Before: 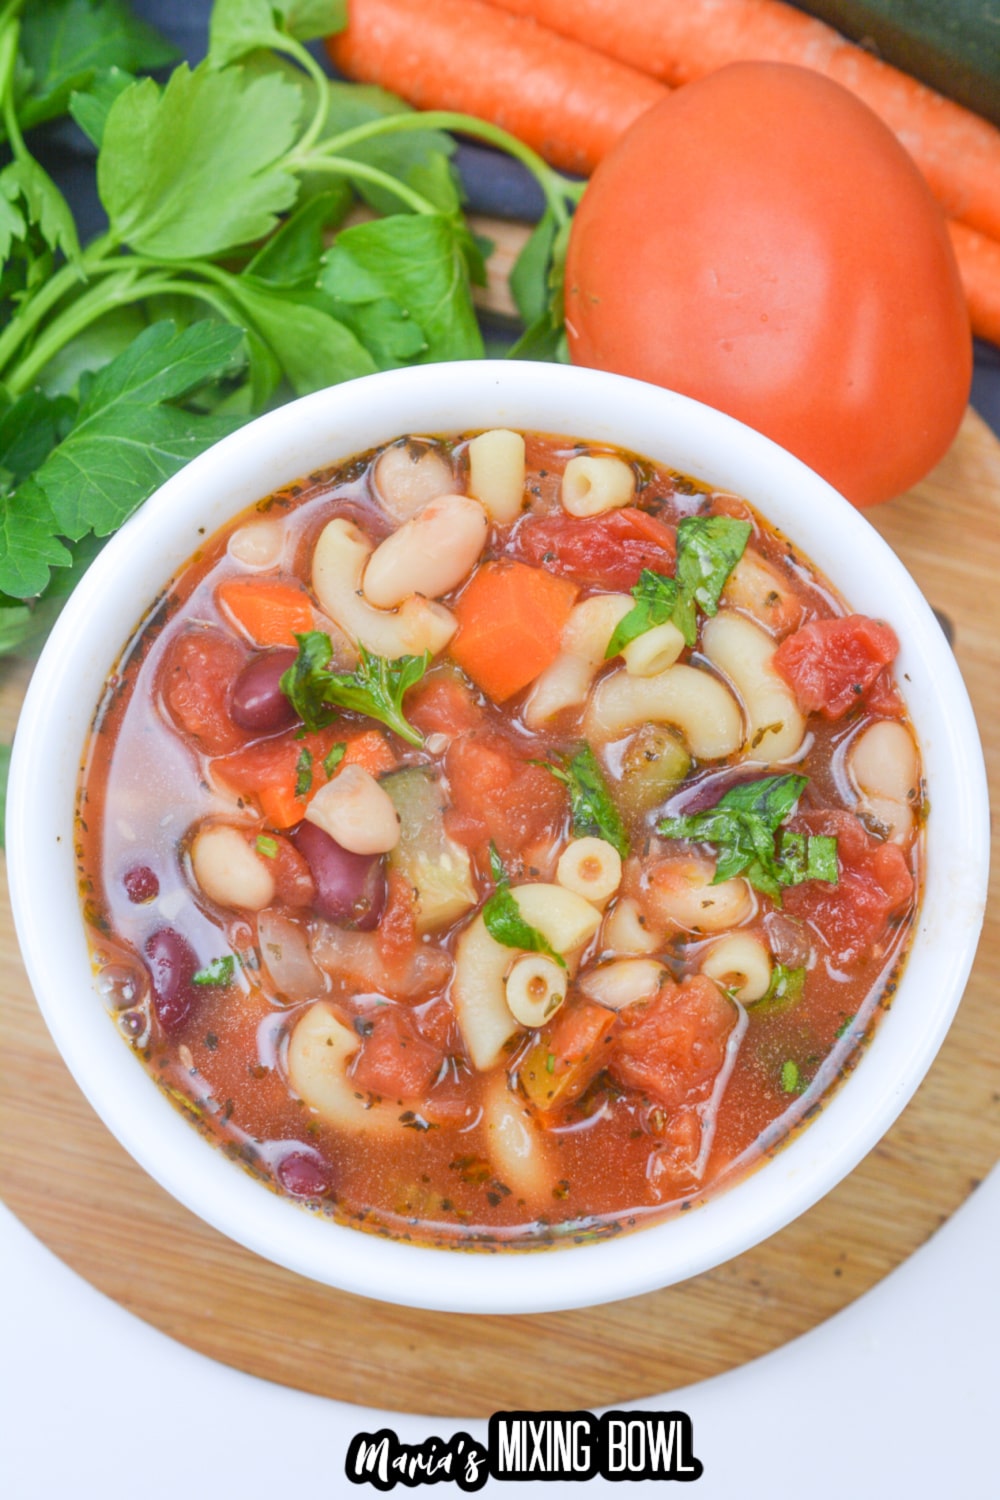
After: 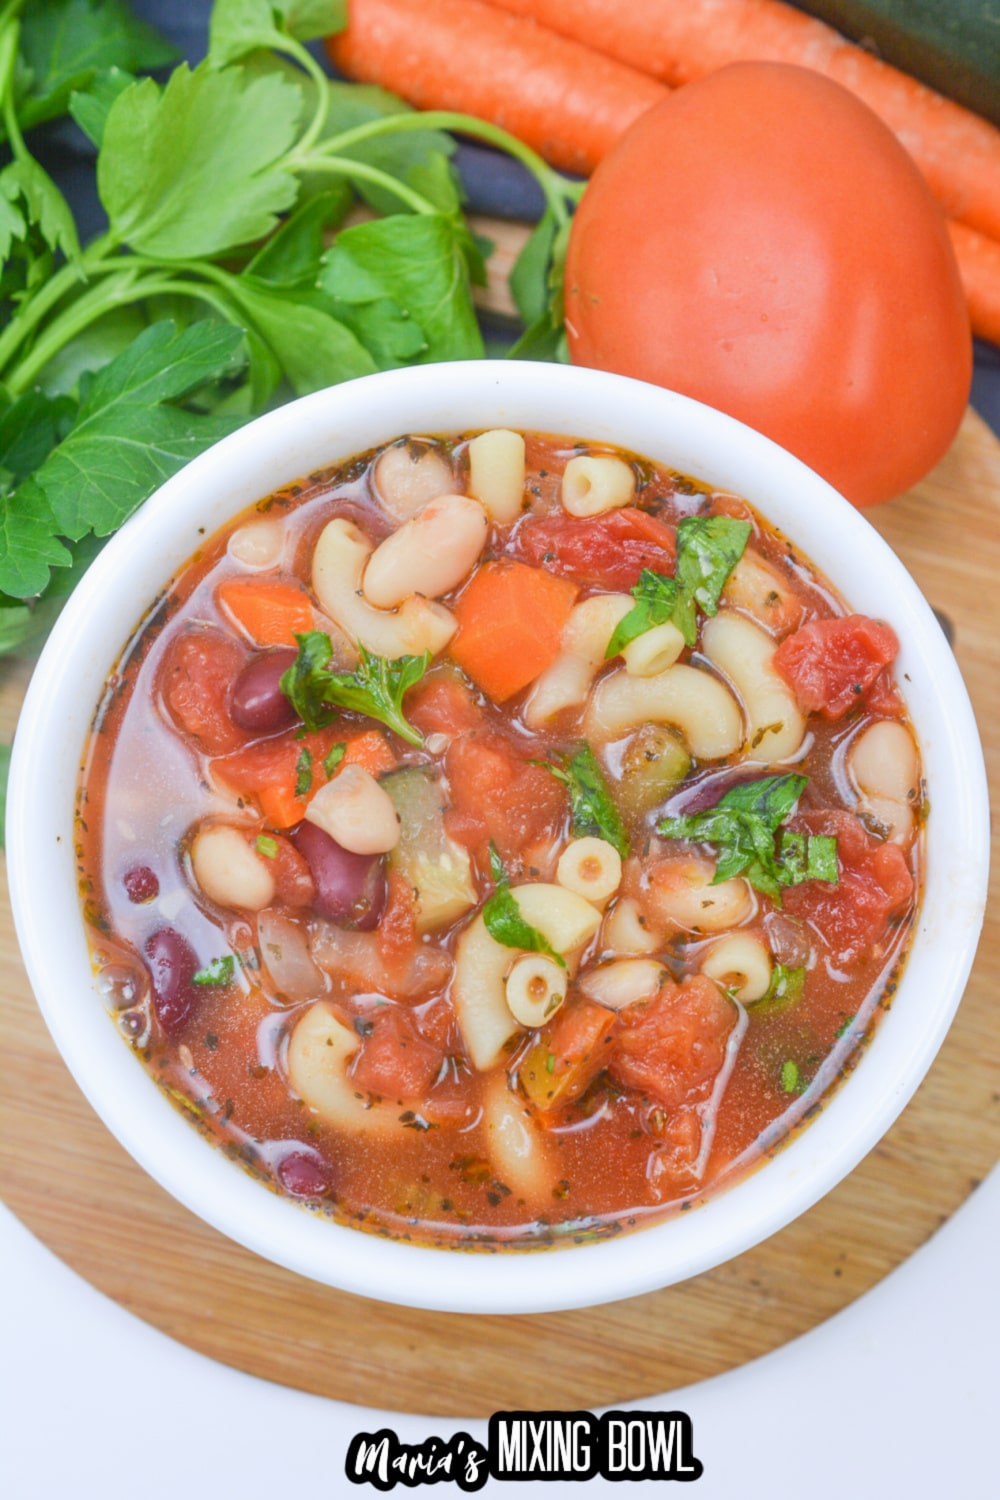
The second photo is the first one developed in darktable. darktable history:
exposure: exposure 0.297 EV, compensate exposure bias true, compensate highlight preservation false
